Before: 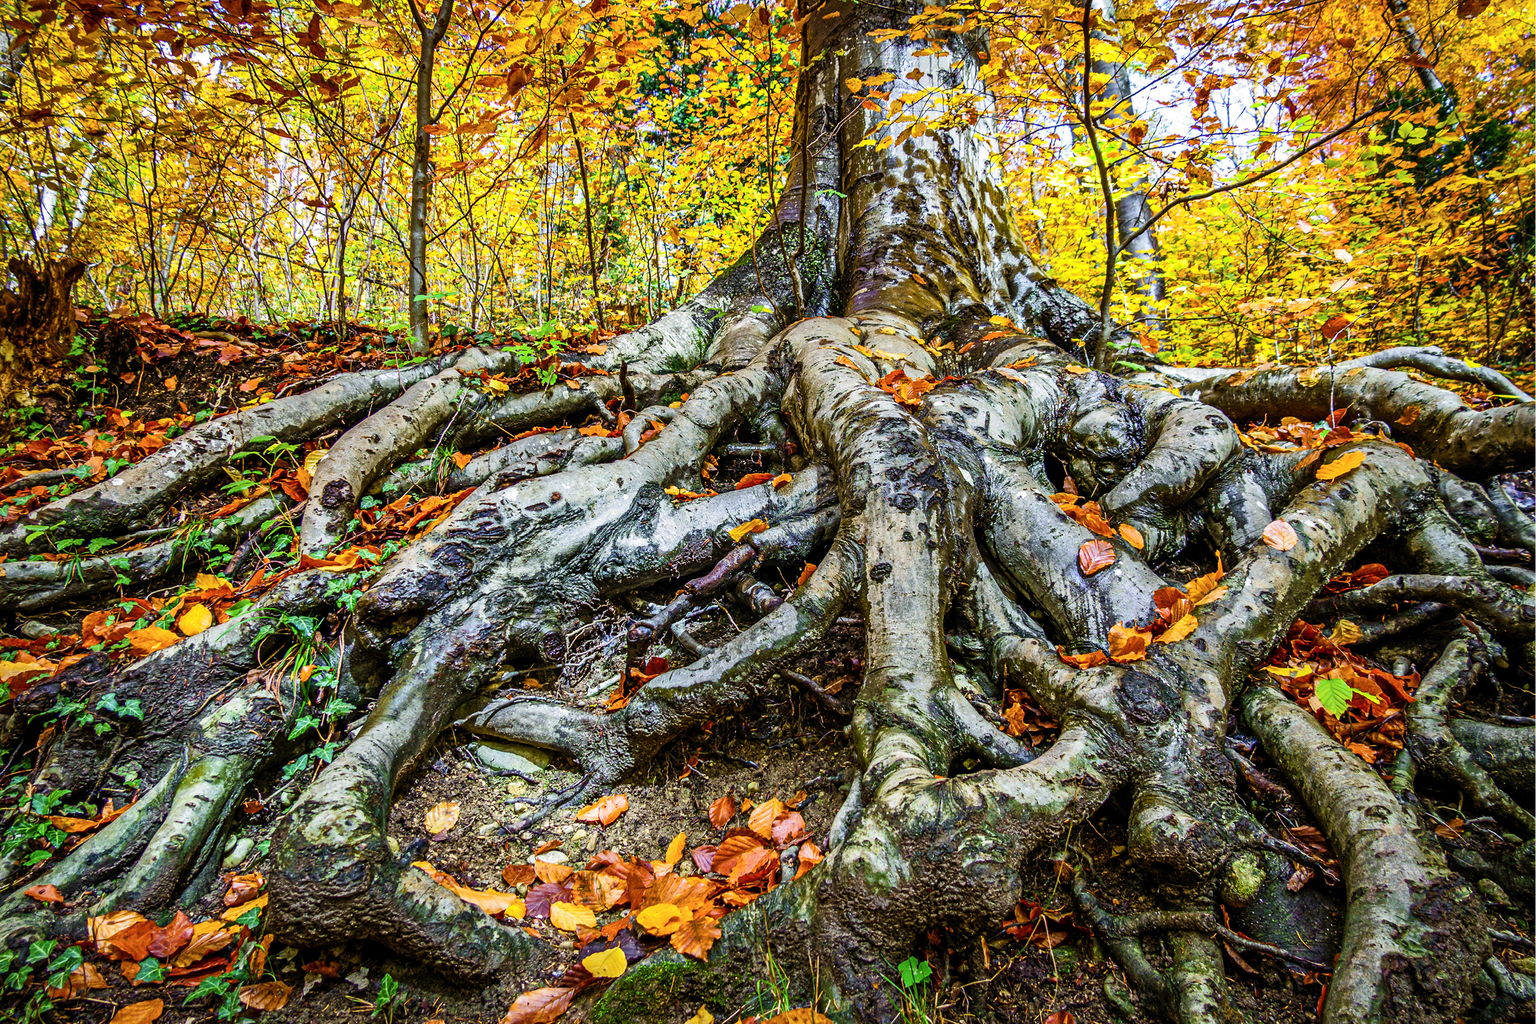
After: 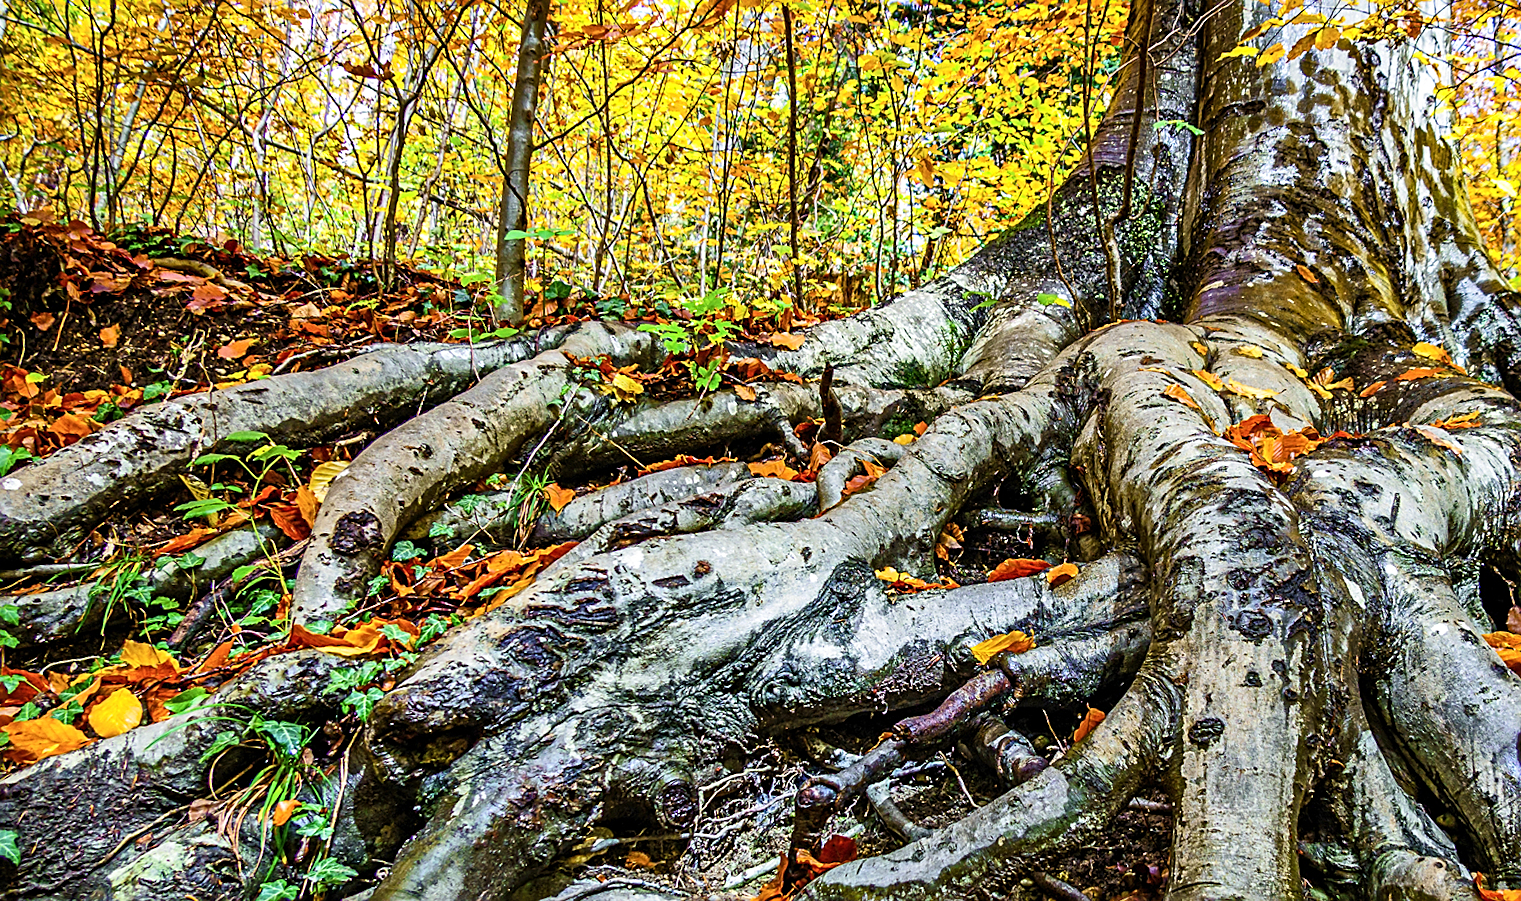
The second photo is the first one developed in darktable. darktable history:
sharpen: on, module defaults
crop and rotate: angle -4.99°, left 2.122%, top 6.945%, right 27.566%, bottom 30.519%
levels: levels [0, 0.492, 0.984]
